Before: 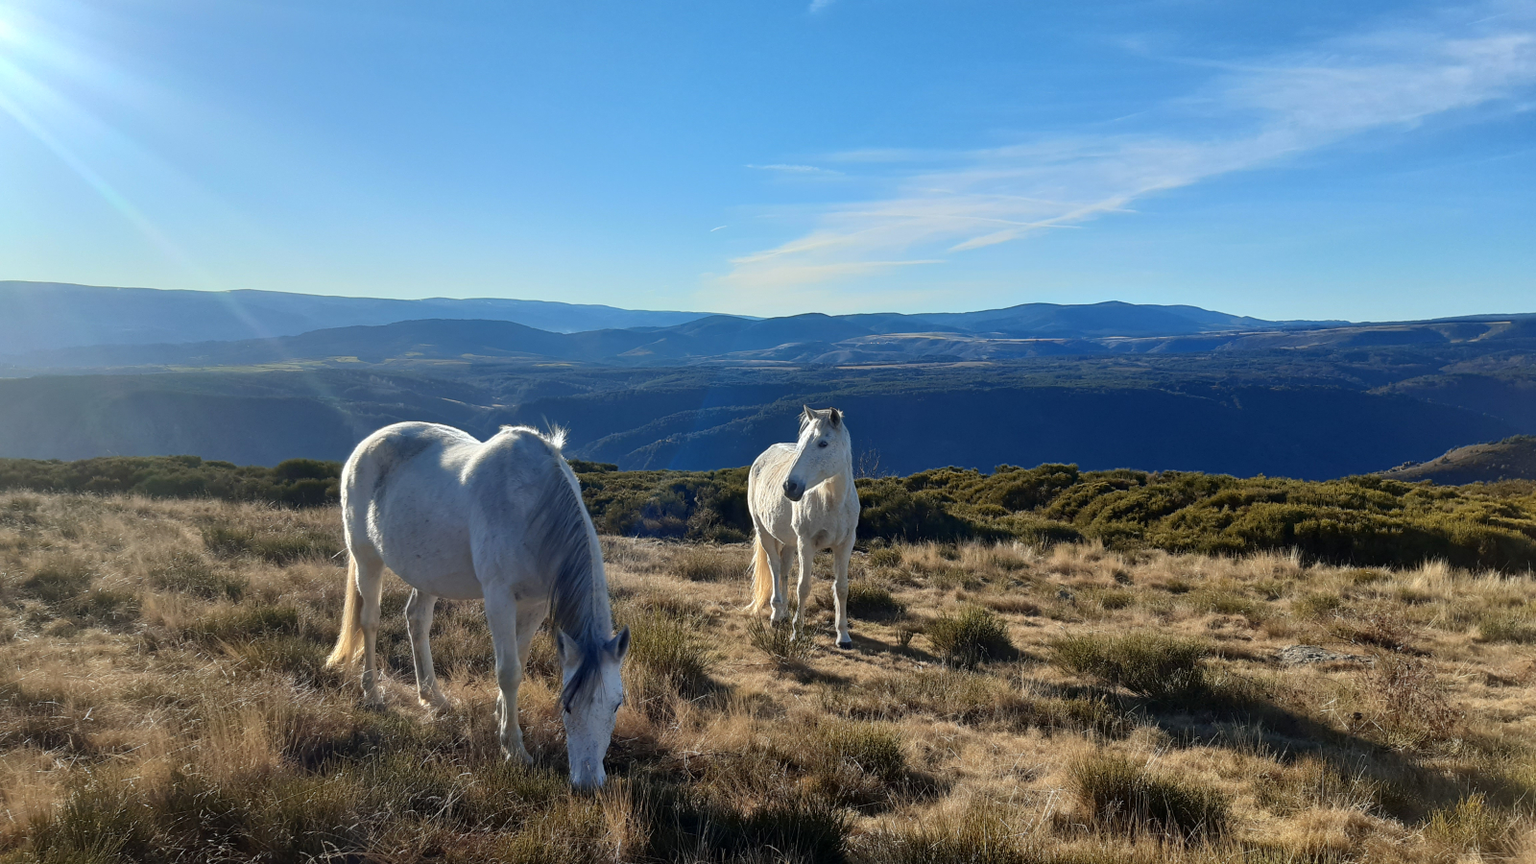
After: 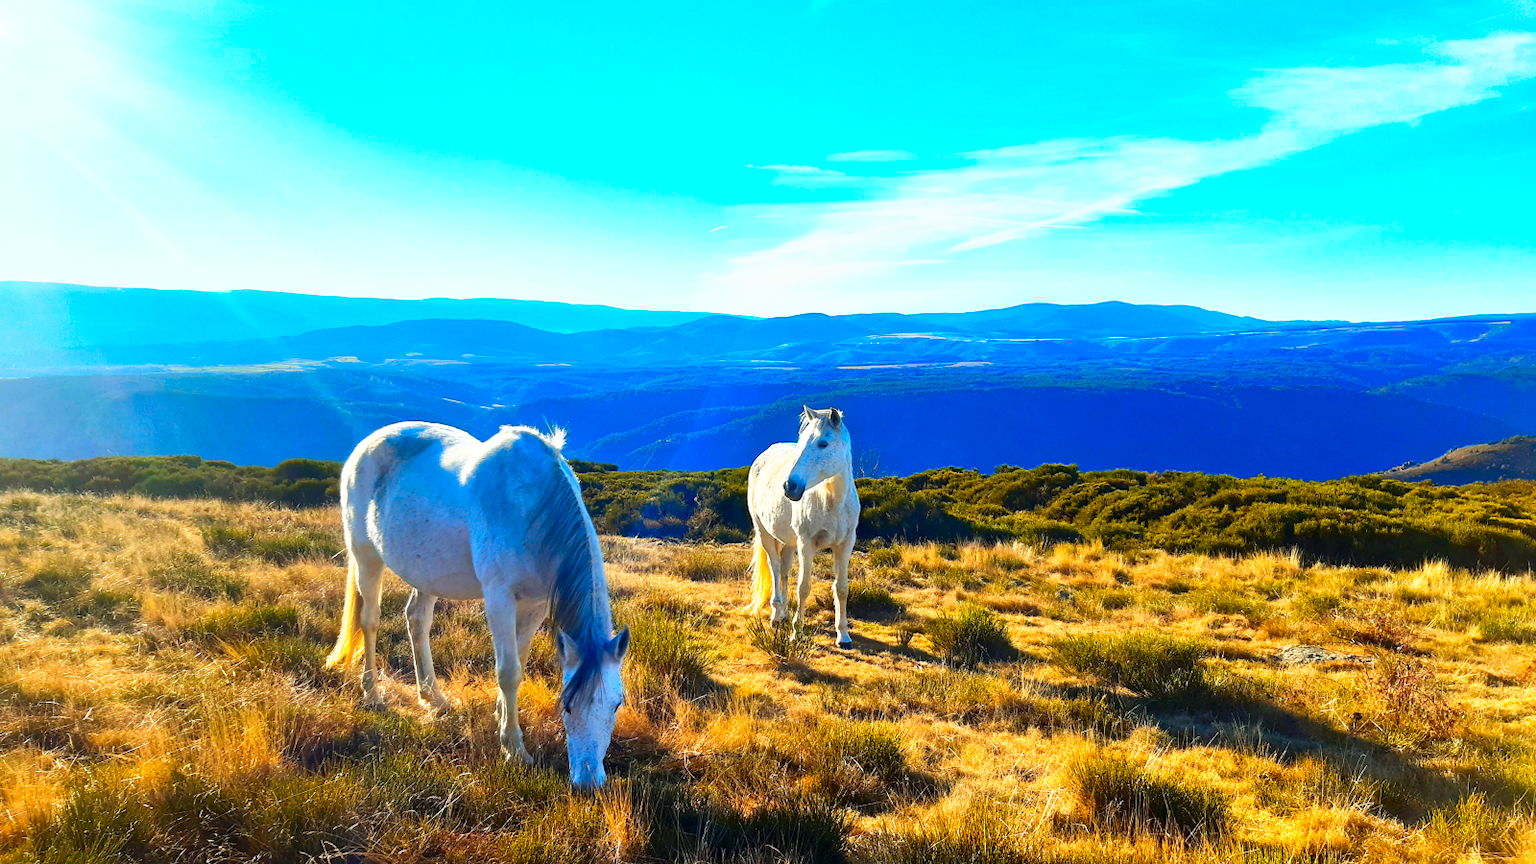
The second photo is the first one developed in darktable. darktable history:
base curve: curves: ch0 [(0, 0) (0.557, 0.834) (1, 1)], preserve colors none
tone equalizer: -8 EV -0.394 EV, -7 EV -0.428 EV, -6 EV -0.372 EV, -5 EV -0.256 EV, -3 EV 0.206 EV, -2 EV 0.306 EV, -1 EV 0.385 EV, +0 EV 0.41 EV, edges refinement/feathering 500, mask exposure compensation -1.57 EV, preserve details no
contrast brightness saturation: contrast 0.071, brightness 0.077, saturation 0.181
color correction: highlights b* 0.006, saturation 2.16
